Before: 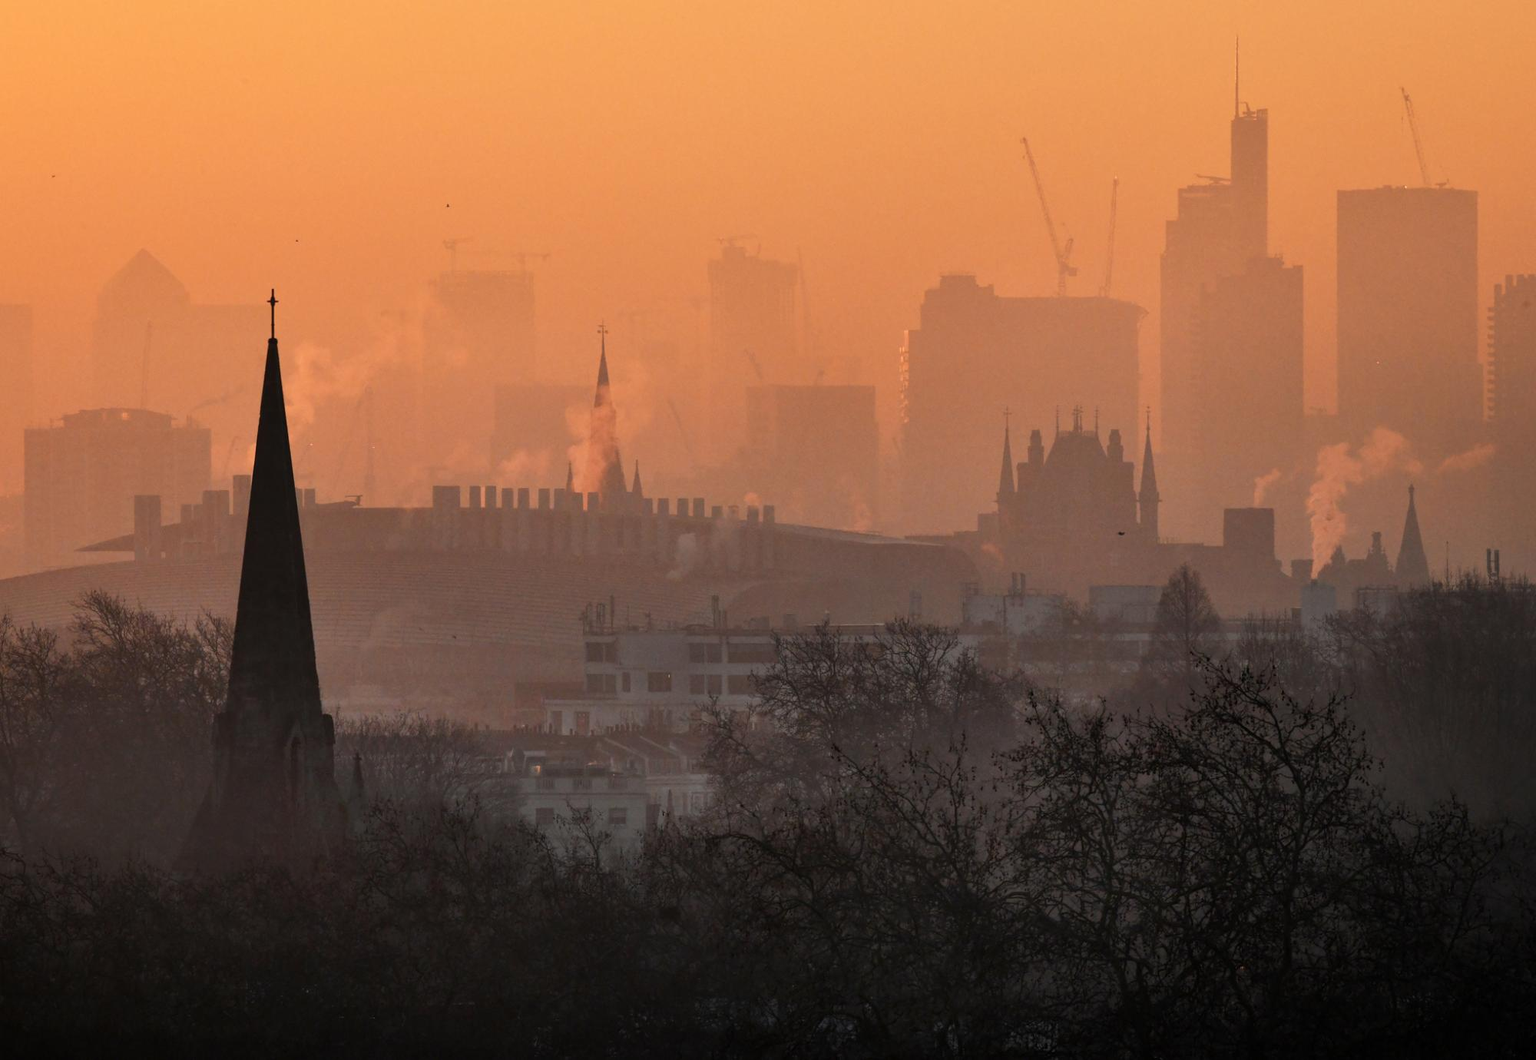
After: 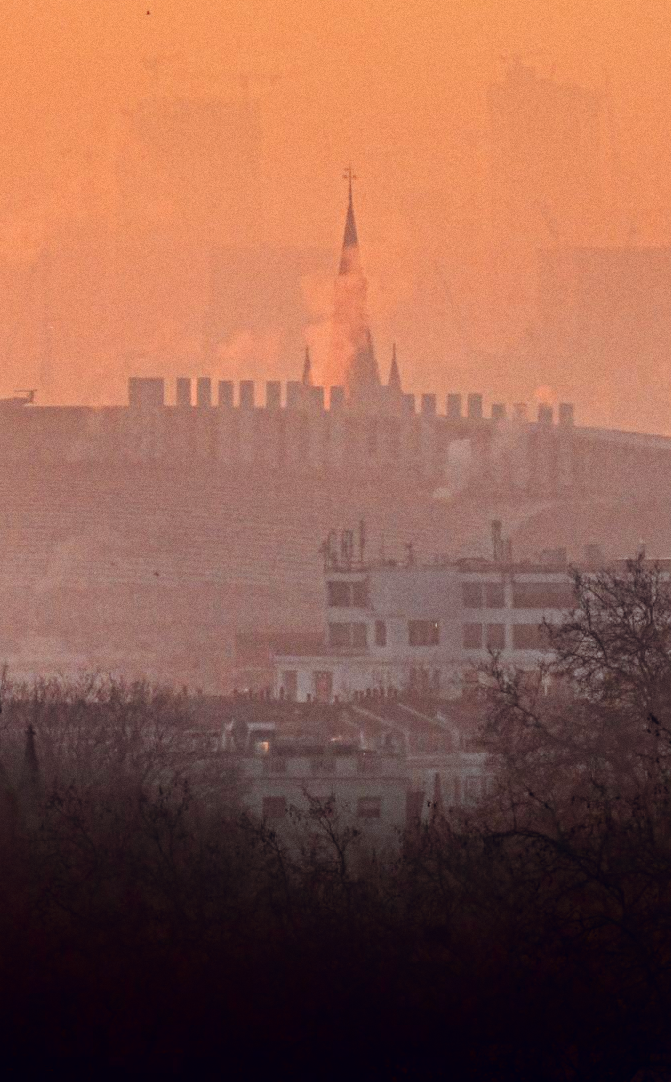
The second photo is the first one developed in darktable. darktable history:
grain: coarseness 0.09 ISO
filmic rgb: black relative exposure -7.15 EV, white relative exposure 5.36 EV, hardness 3.02, color science v6 (2022)
shadows and highlights: shadows -88.03, highlights -35.45, shadows color adjustment 99.15%, highlights color adjustment 0%, soften with gaussian
color balance rgb: shadows lift › chroma 9.92%, shadows lift › hue 45.12°, power › luminance 3.26%, power › hue 231.93°, global offset › luminance 0.4%, global offset › chroma 0.21%, global offset › hue 255.02°
crop and rotate: left 21.77%, top 18.528%, right 44.676%, bottom 2.997%
graduated density: rotation -180°, offset 24.95
contrast equalizer: y [[0.5, 0.5, 0.501, 0.63, 0.504, 0.5], [0.5 ×6], [0.5 ×6], [0 ×6], [0 ×6]]
exposure: black level correction -0.005, exposure 1 EV, compensate highlight preservation false
